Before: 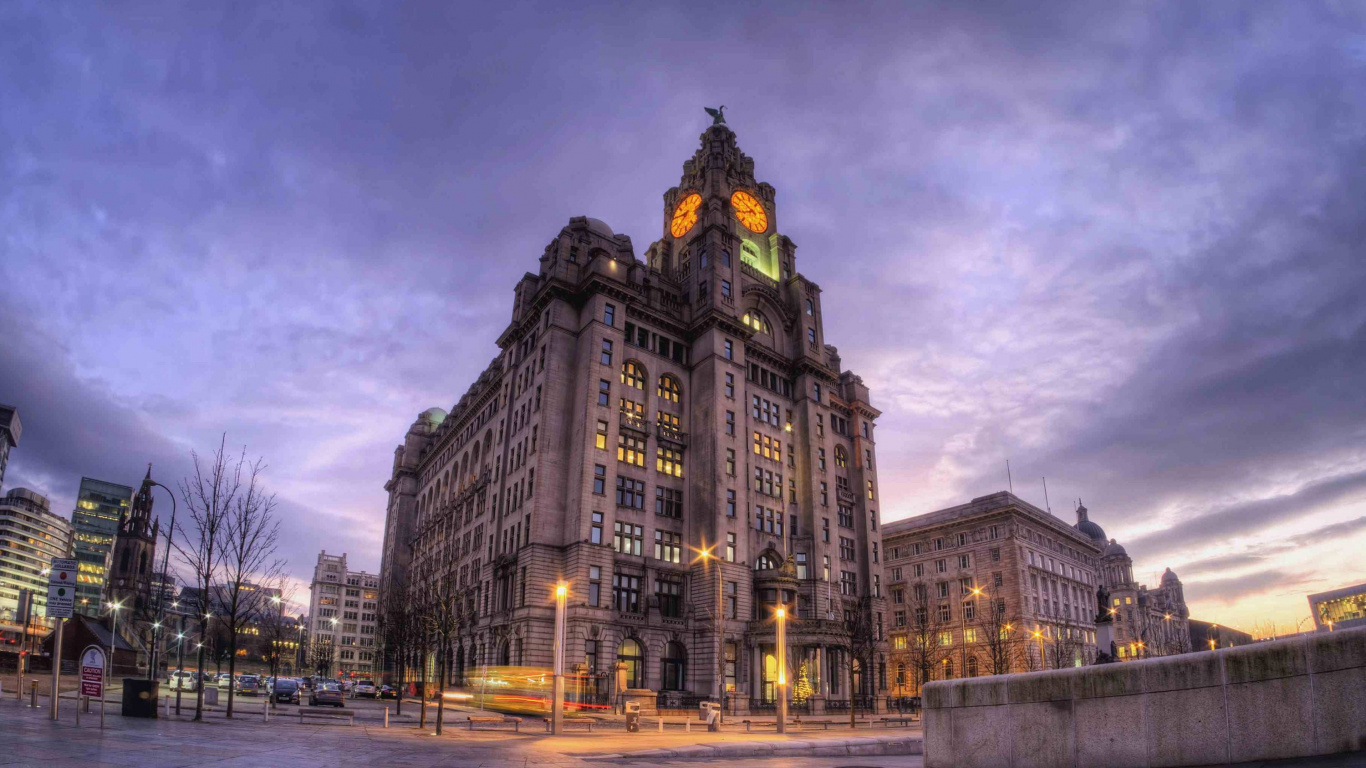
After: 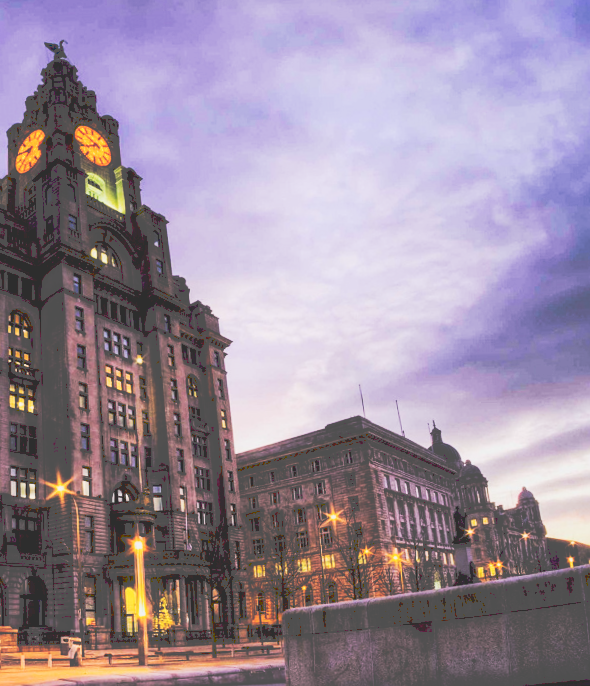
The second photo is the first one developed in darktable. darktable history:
rotate and perspective: rotation -2°, crop left 0.022, crop right 0.978, crop top 0.049, crop bottom 0.951
sharpen: amount 0.2
color balance rgb: linear chroma grading › global chroma 10%, global vibrance 10%, contrast 15%, saturation formula JzAzBz (2021)
exposure: black level correction 0.012, compensate highlight preservation false
bloom: size 3%, threshold 100%, strength 0%
crop: left 47.628%, top 6.643%, right 7.874%
tone curve: curves: ch0 [(0, 0) (0.003, 0.334) (0.011, 0.338) (0.025, 0.338) (0.044, 0.338) (0.069, 0.339) (0.1, 0.342) (0.136, 0.343) (0.177, 0.349) (0.224, 0.36) (0.277, 0.385) (0.335, 0.42) (0.399, 0.465) (0.468, 0.535) (0.543, 0.632) (0.623, 0.73) (0.709, 0.814) (0.801, 0.879) (0.898, 0.935) (1, 1)], preserve colors none
filmic rgb: black relative exposure -5 EV, hardness 2.88, contrast 1.3, highlights saturation mix -30%
